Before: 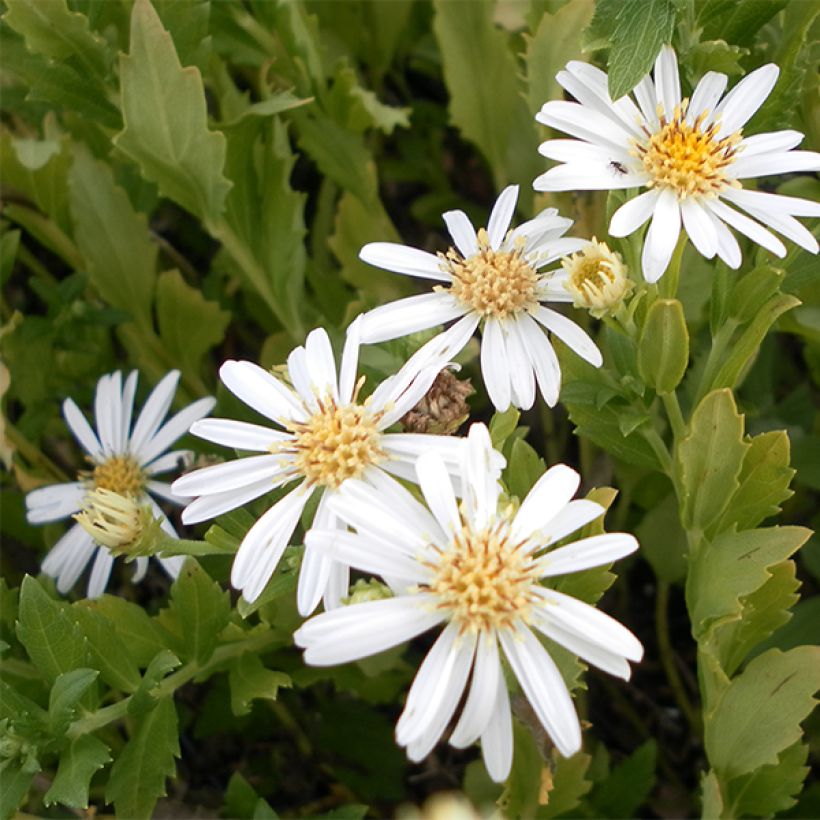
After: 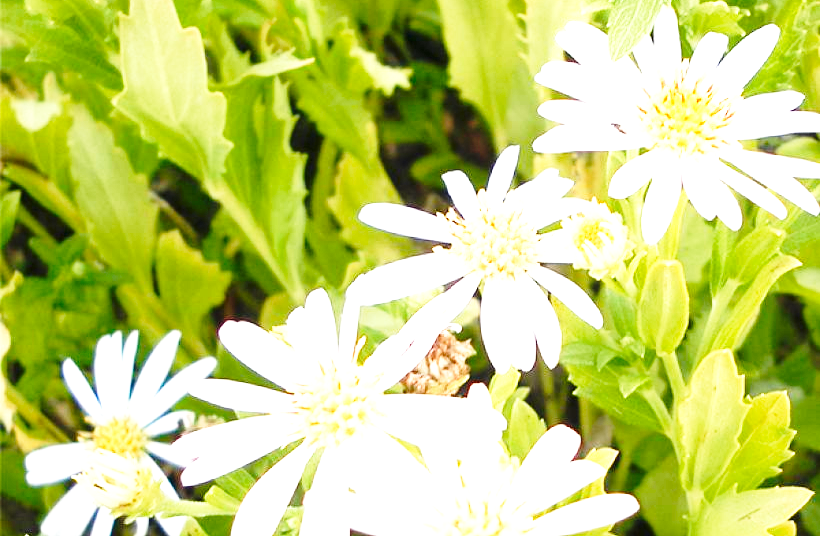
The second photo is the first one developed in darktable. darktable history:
crop and rotate: top 4.768%, bottom 29.773%
exposure: black level correction 0, exposure 1.756 EV, compensate highlight preservation false
base curve: curves: ch0 [(0, 0) (0.028, 0.03) (0.121, 0.232) (0.46, 0.748) (0.859, 0.968) (1, 1)], preserve colors none
contrast brightness saturation: saturation 0.13
